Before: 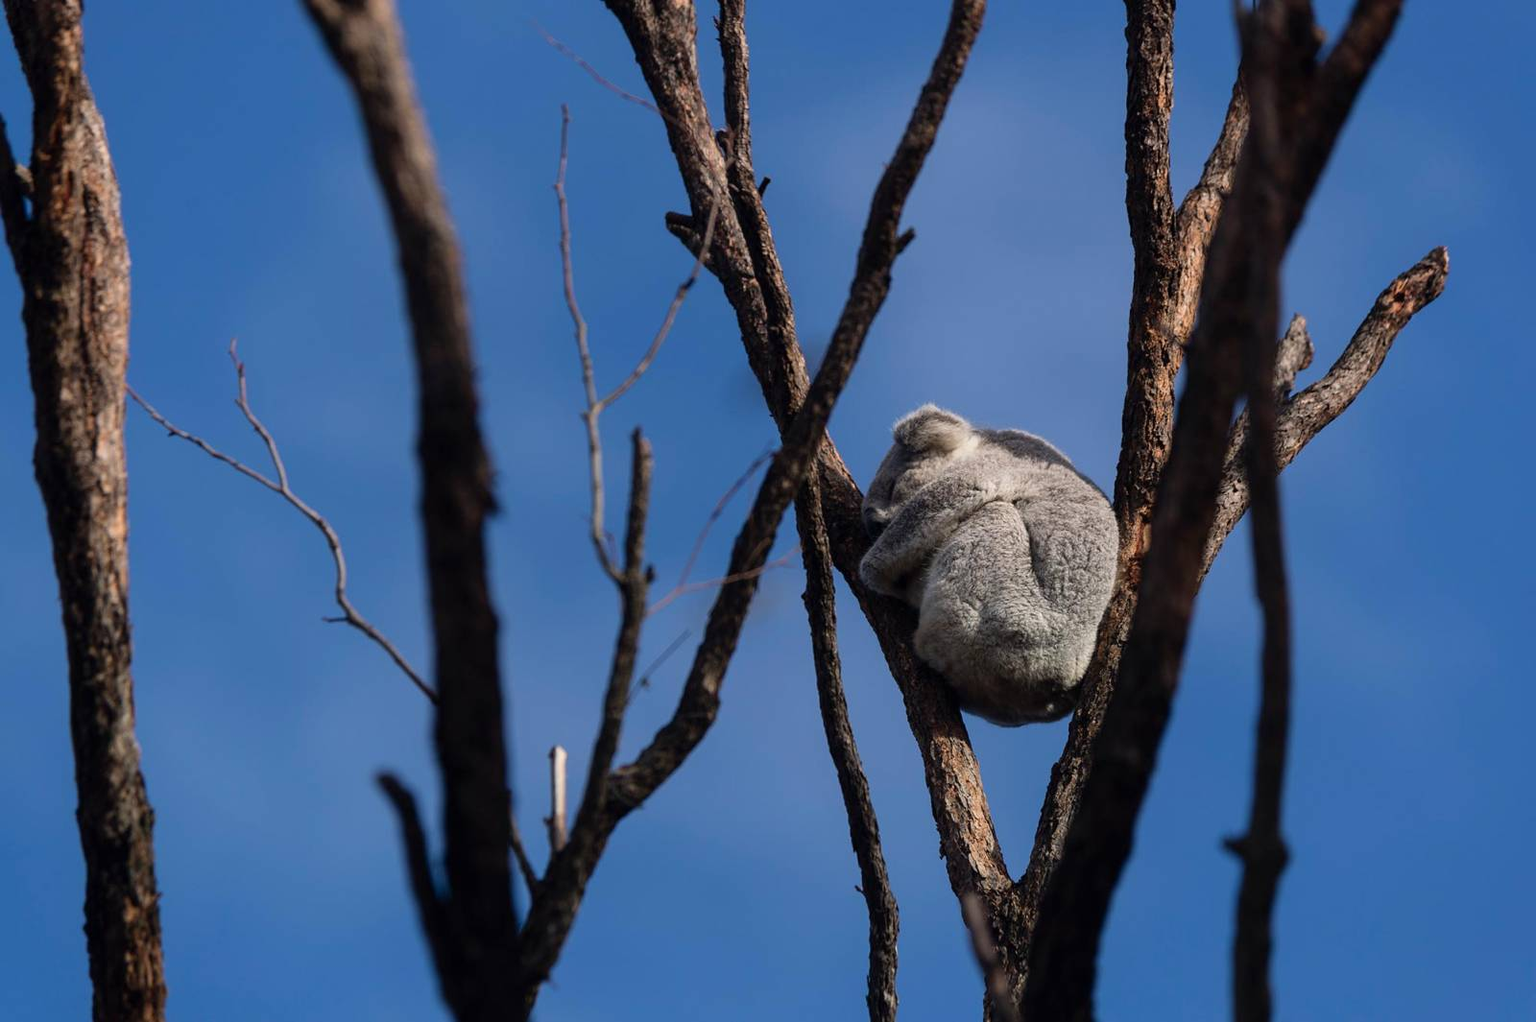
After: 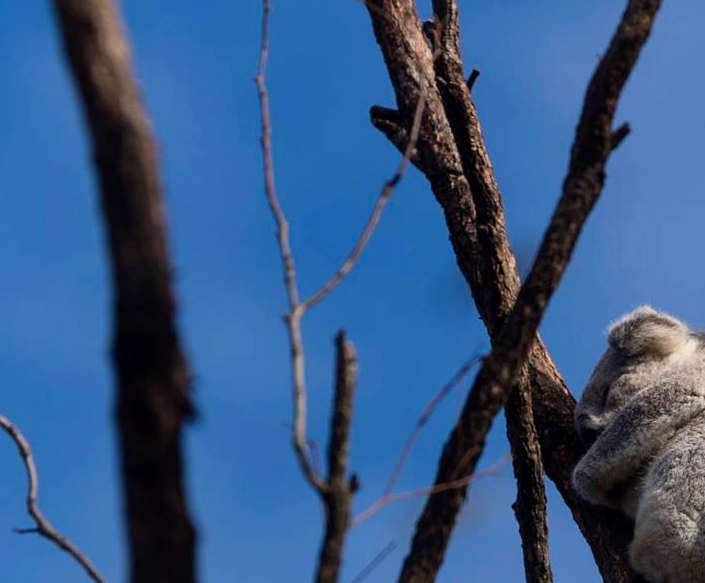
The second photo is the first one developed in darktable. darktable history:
local contrast: mode bilateral grid, contrast 20, coarseness 50, detail 120%, midtone range 0.2
contrast brightness saturation: contrast 0.04, saturation 0.16
crop: left 20.248%, top 10.86%, right 35.675%, bottom 34.321%
